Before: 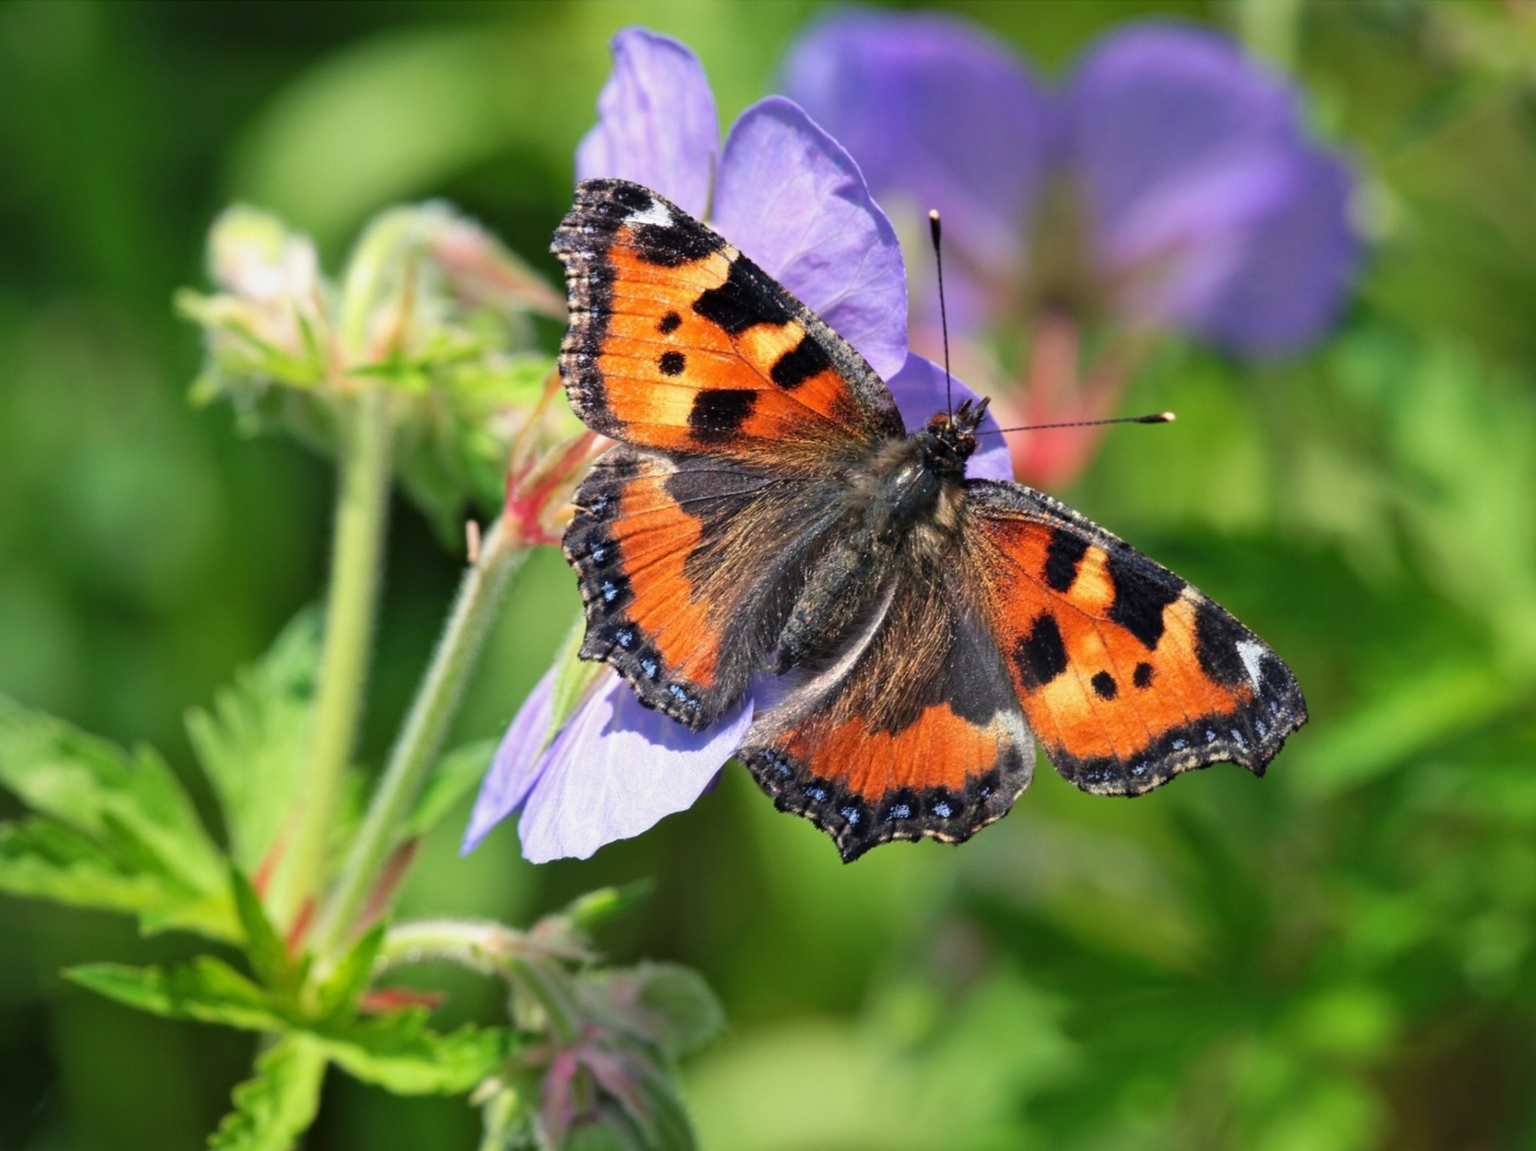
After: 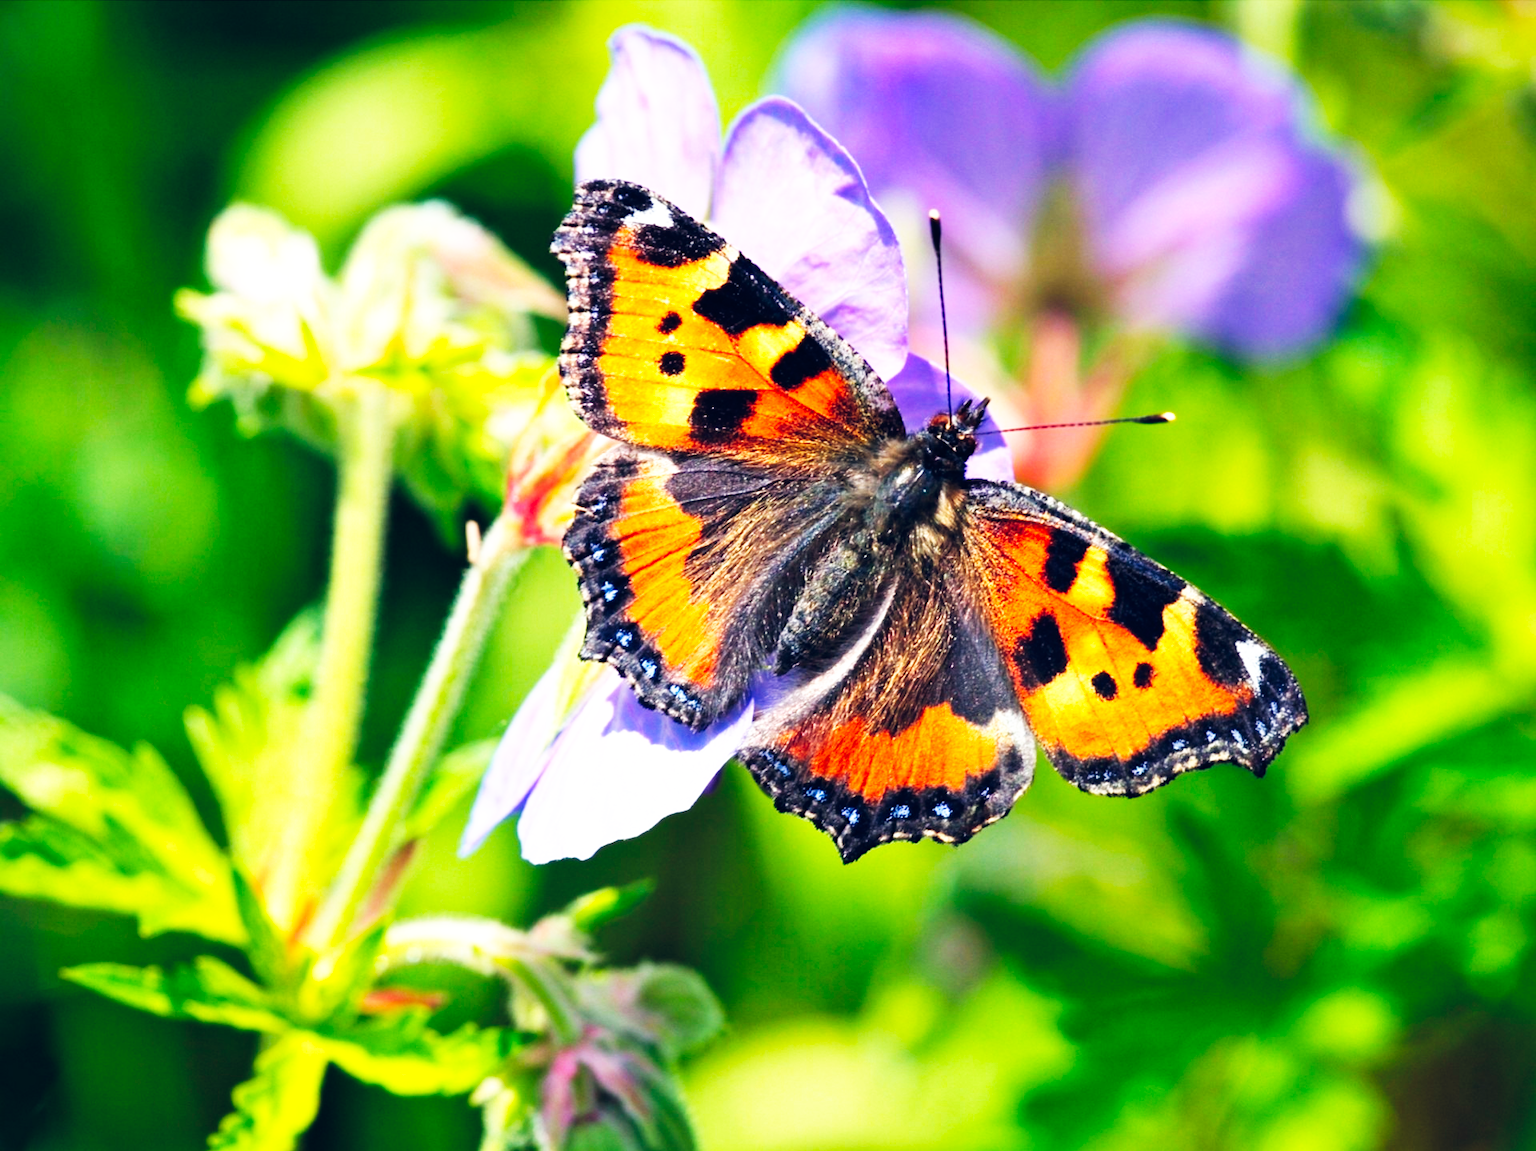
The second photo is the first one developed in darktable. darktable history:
tone equalizer: -8 EV -0.54 EV
base curve: curves: ch0 [(0, 0) (0.007, 0.004) (0.027, 0.03) (0.046, 0.07) (0.207, 0.54) (0.442, 0.872) (0.673, 0.972) (1, 1)], preserve colors none
color balance rgb: power › luminance -8.992%, global offset › luminance 0.384%, global offset › chroma 0.211%, global offset › hue 254.92°, perceptual saturation grading › global saturation 0.679%, perceptual brilliance grading › highlights 9.747%, perceptual brilliance grading › shadows -5.04%, global vibrance 50.278%
